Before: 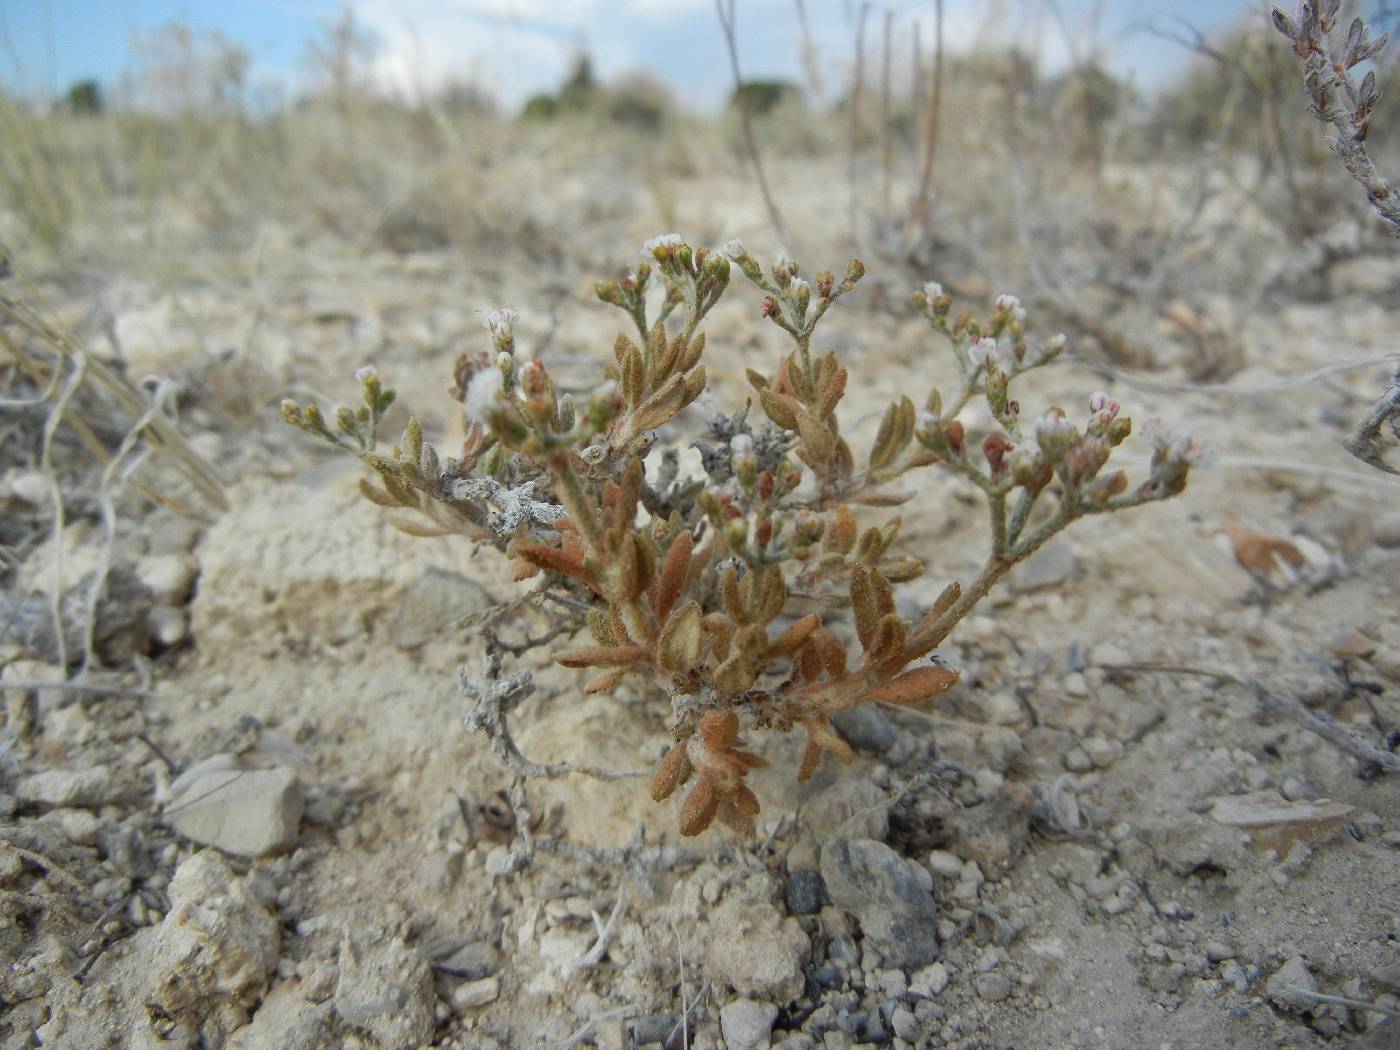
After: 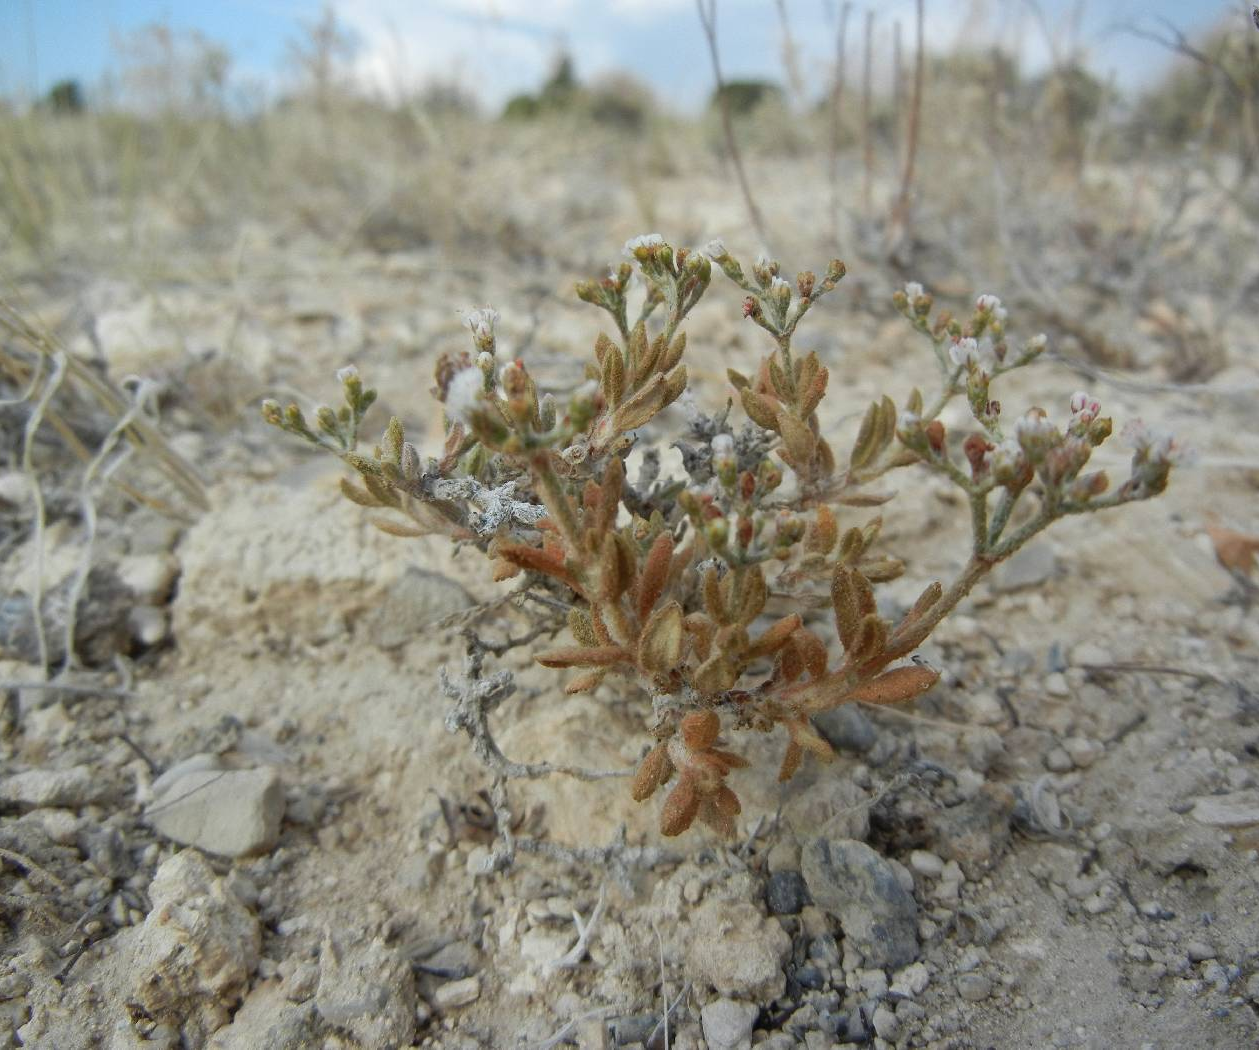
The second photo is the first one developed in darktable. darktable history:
crop and rotate: left 1.427%, right 8.624%
